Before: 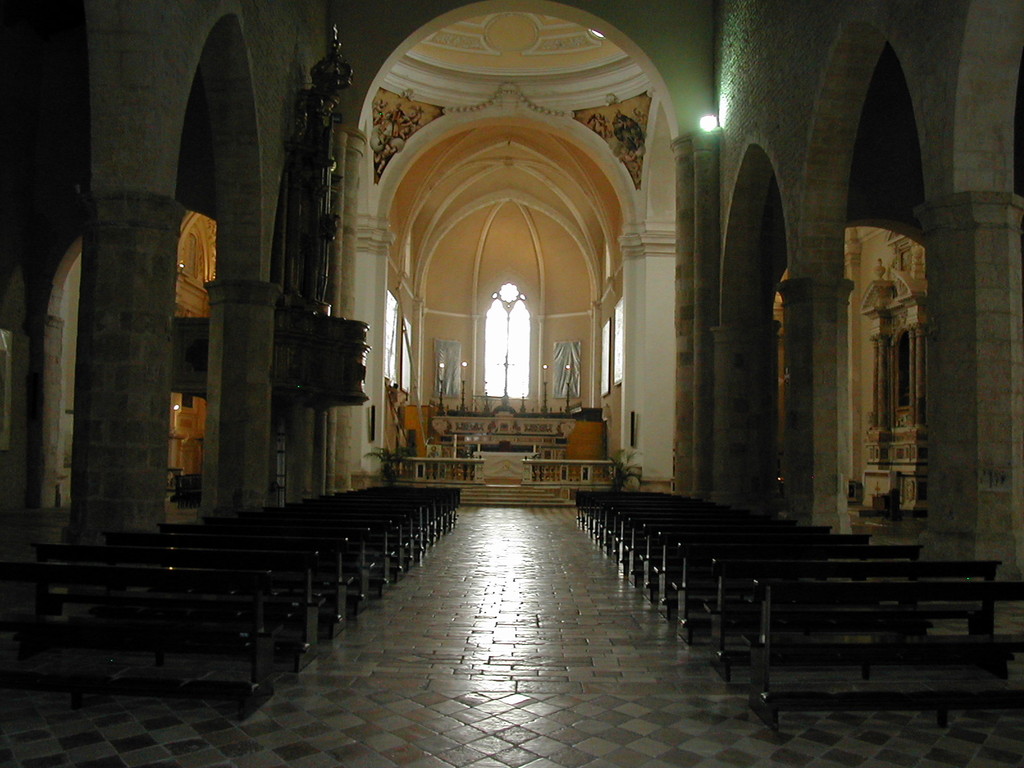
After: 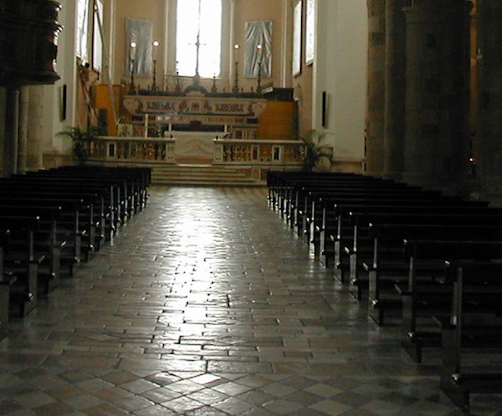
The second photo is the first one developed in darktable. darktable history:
rotate and perspective: rotation 0.192°, lens shift (horizontal) -0.015, crop left 0.005, crop right 0.996, crop top 0.006, crop bottom 0.99
crop: left 29.672%, top 41.786%, right 20.851%, bottom 3.487%
